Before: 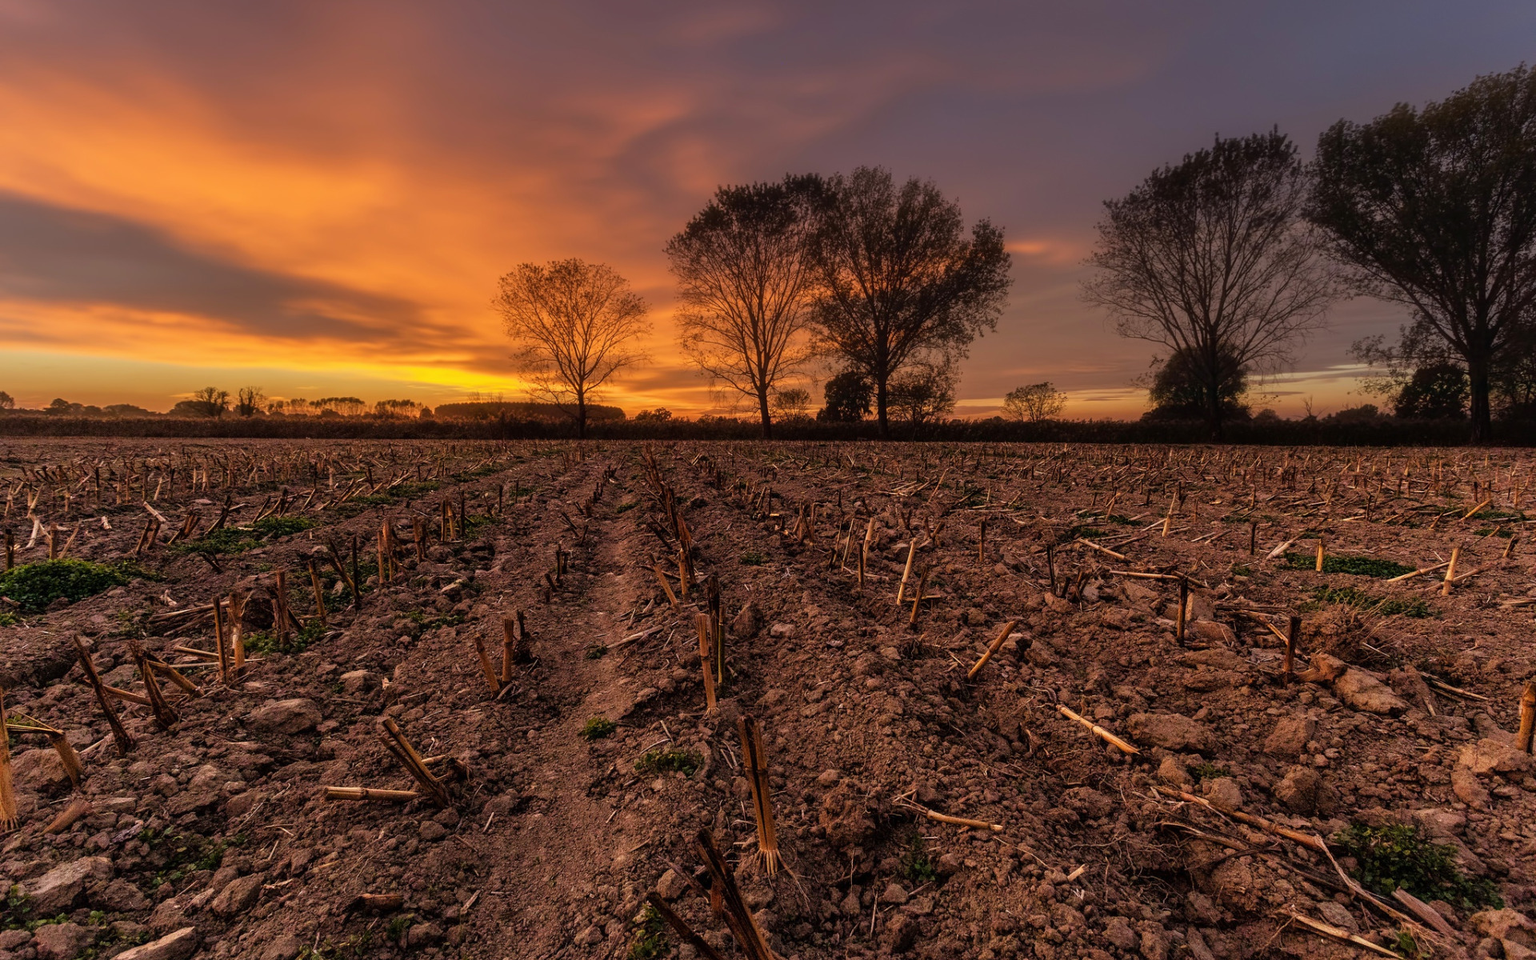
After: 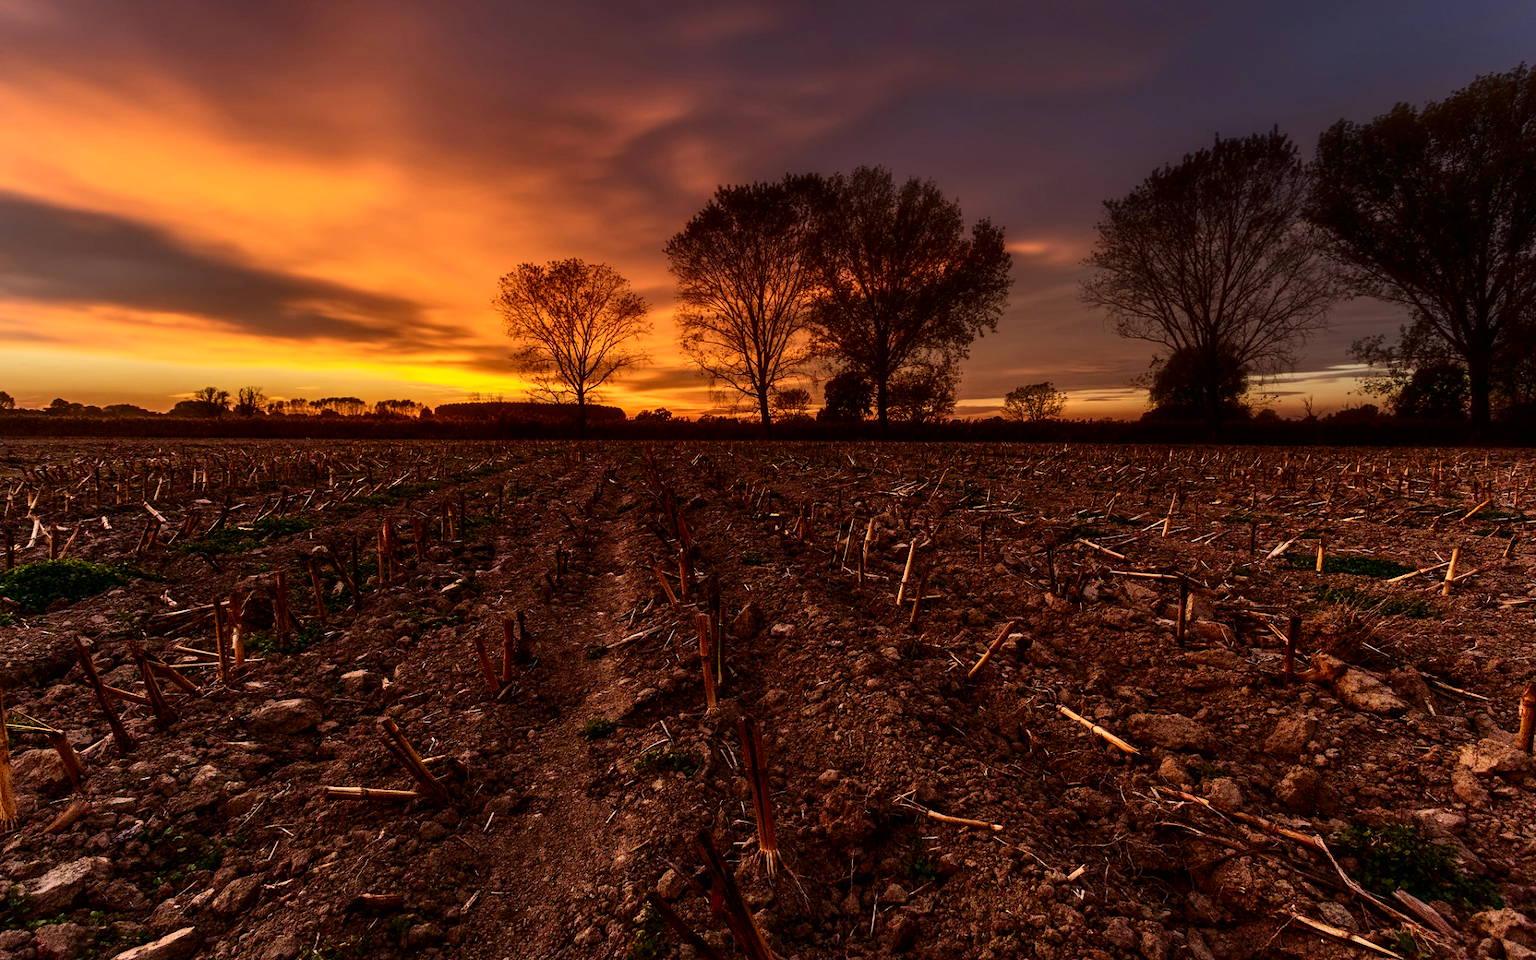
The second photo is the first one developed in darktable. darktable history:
contrast brightness saturation: contrast 0.319, brightness -0.071, saturation 0.173
